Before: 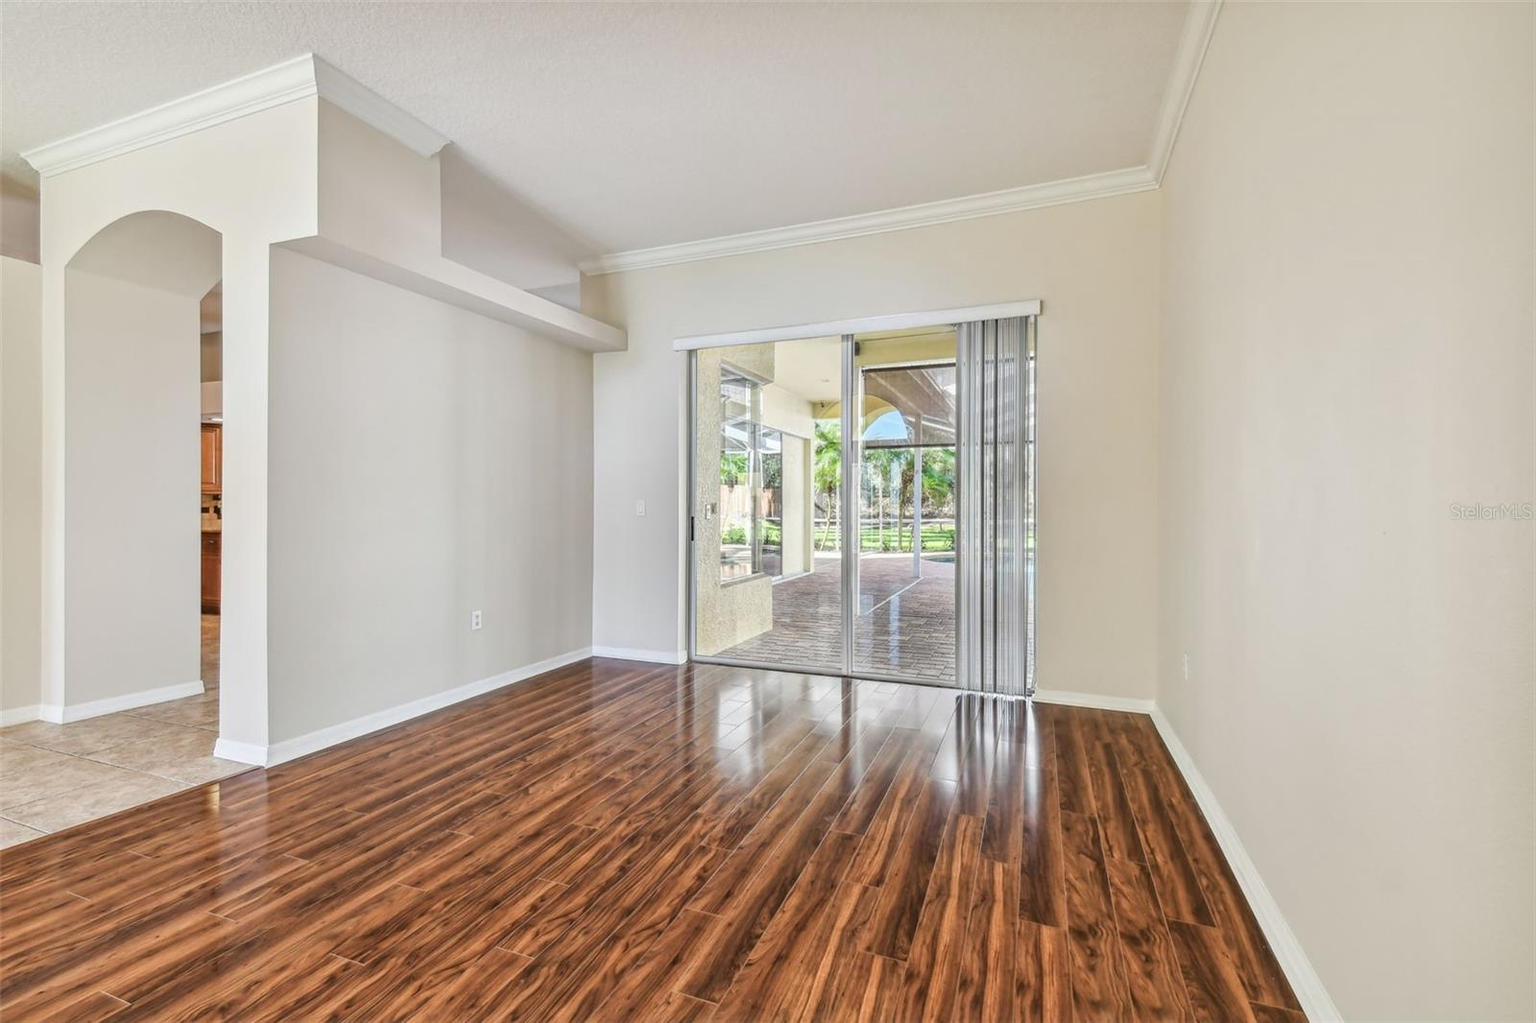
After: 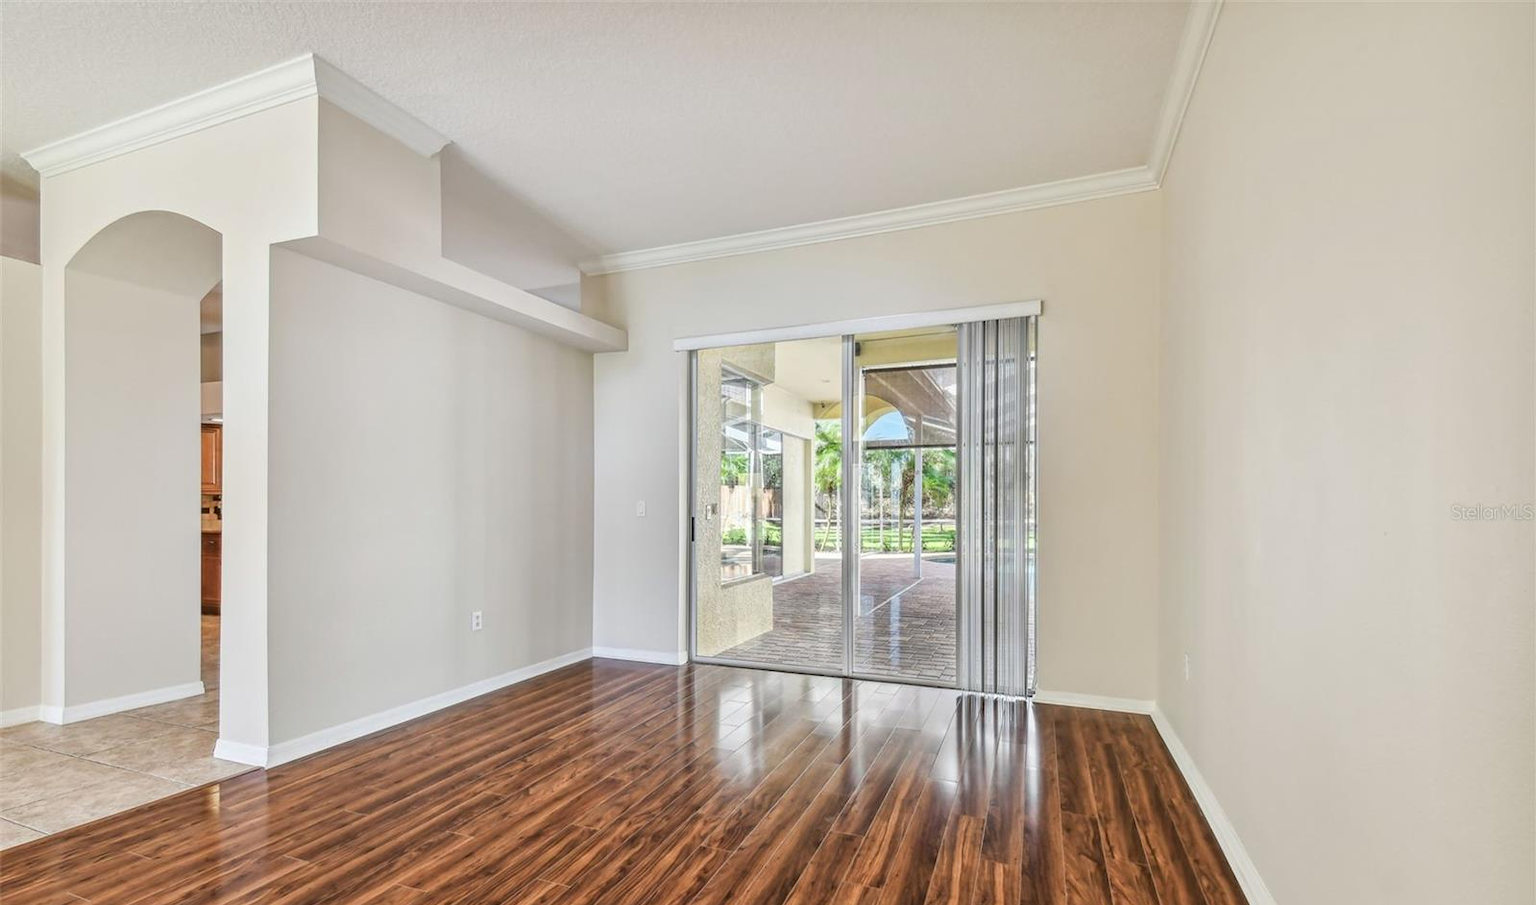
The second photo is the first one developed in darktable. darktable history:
crop and rotate: top 0%, bottom 11.49%
